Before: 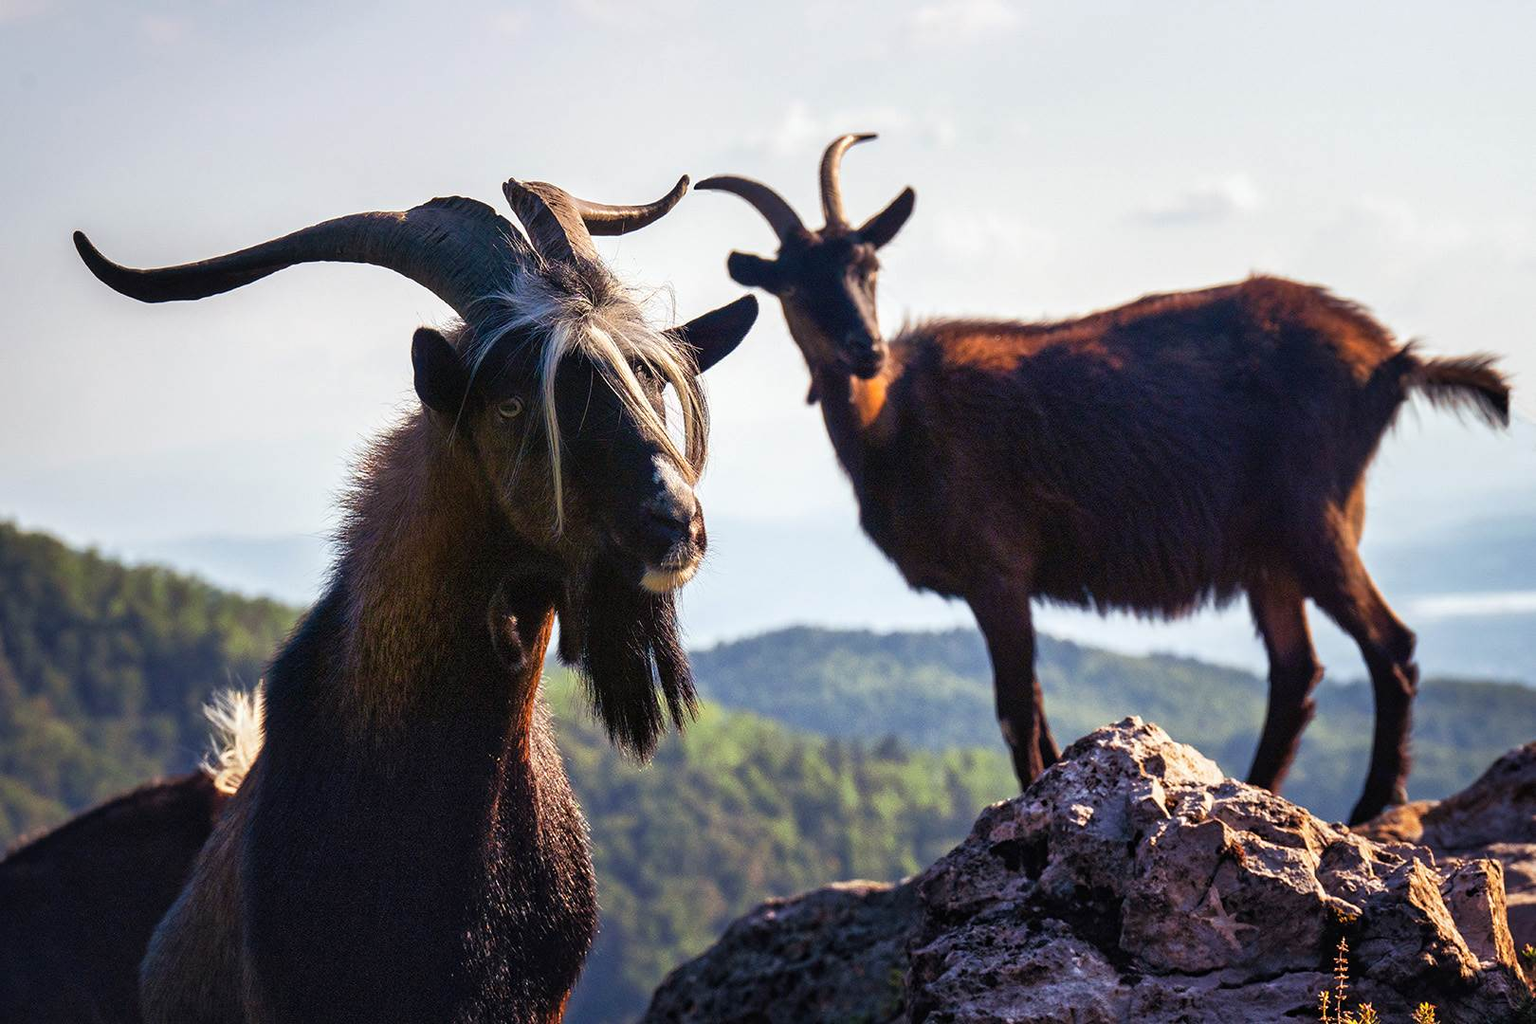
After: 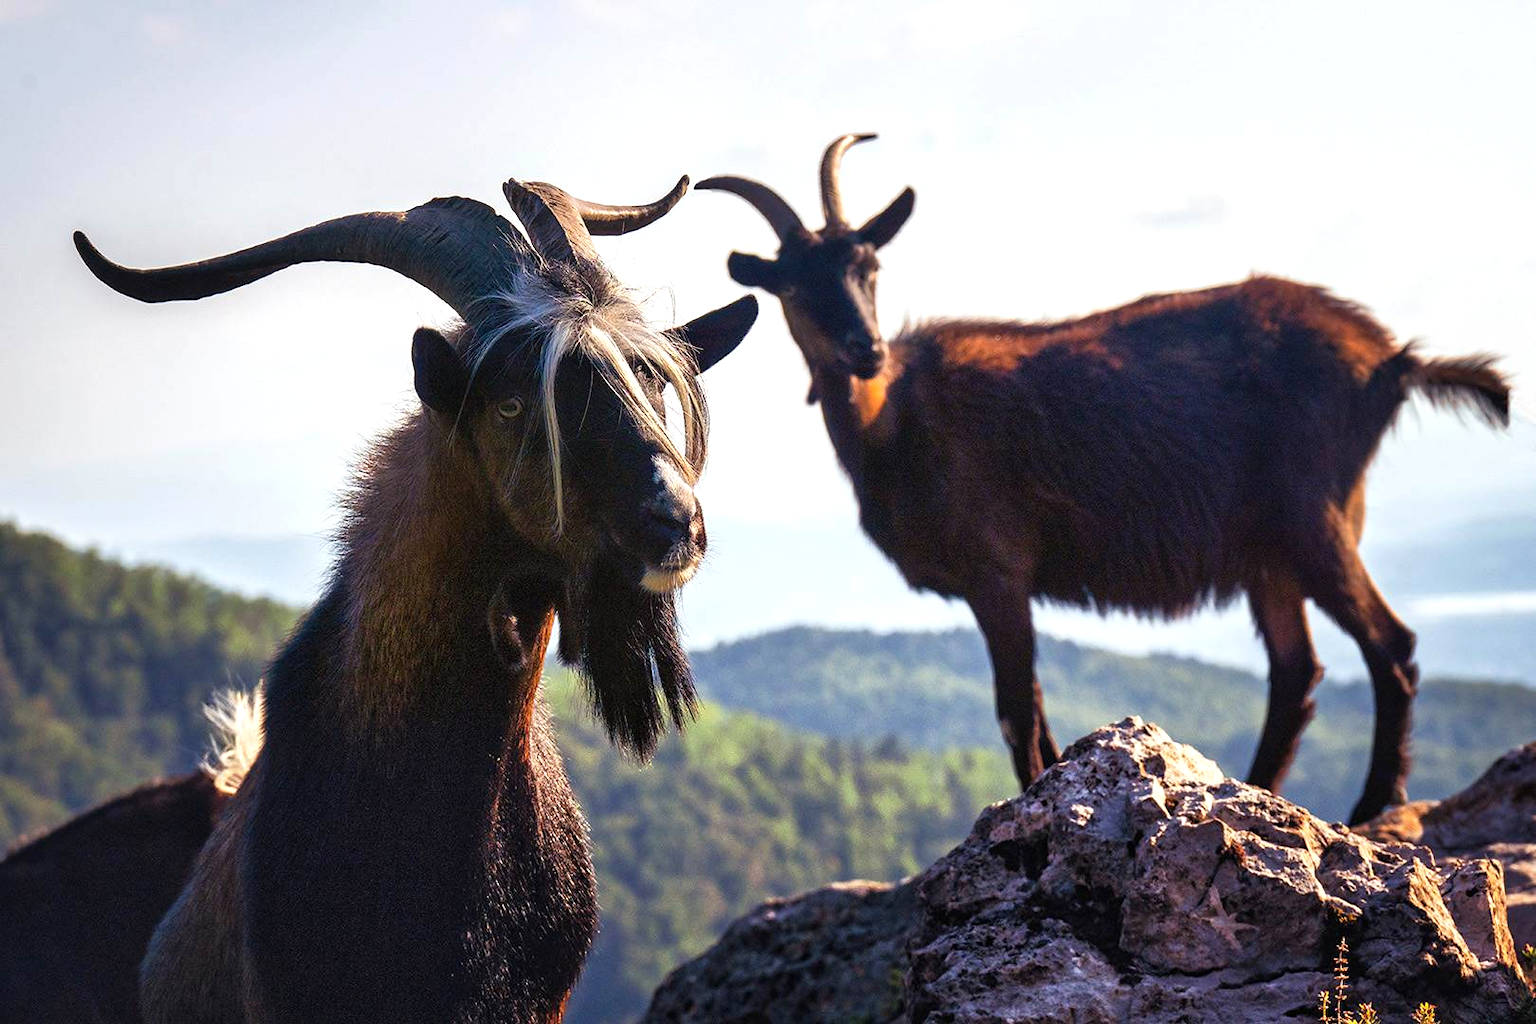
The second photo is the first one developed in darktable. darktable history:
exposure: exposure 0.298 EV, compensate highlight preservation false
